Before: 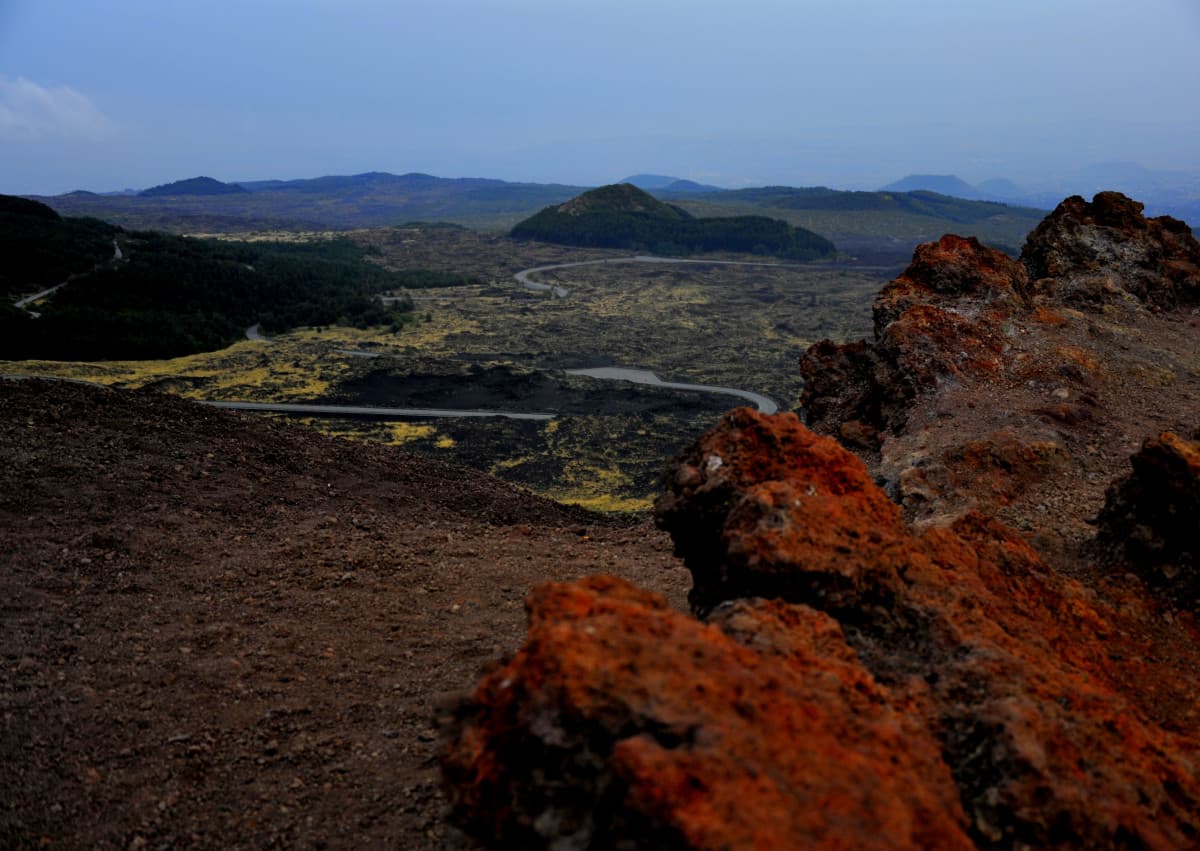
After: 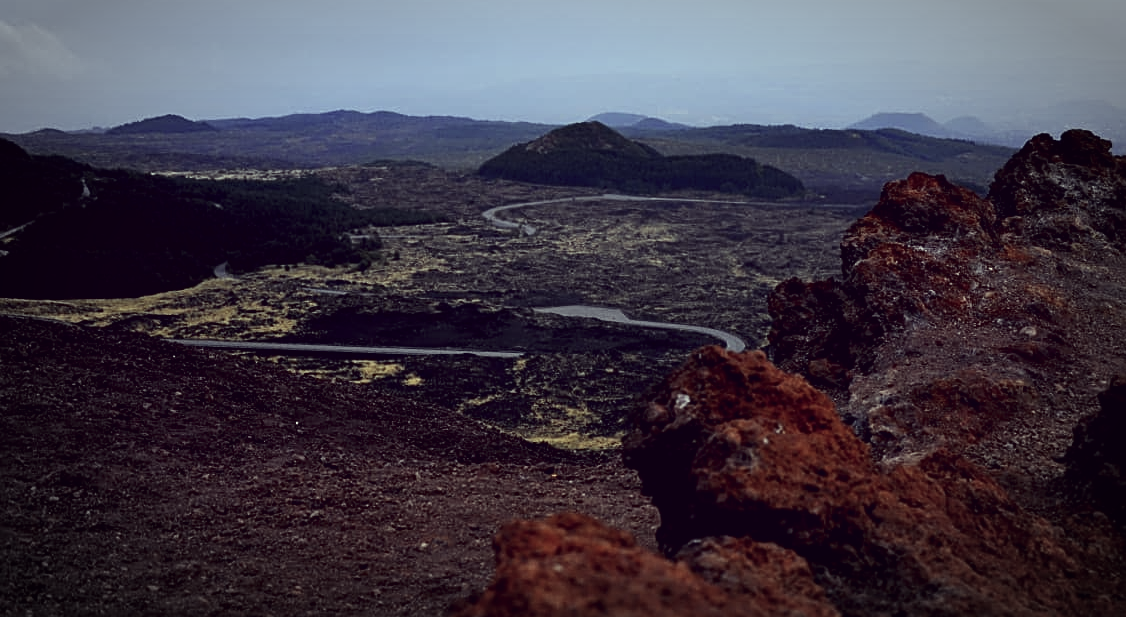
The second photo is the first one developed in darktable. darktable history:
contrast brightness saturation: contrast 0.12, brightness -0.12, saturation 0.2
crop: left 2.737%, top 7.287%, right 3.421%, bottom 20.179%
sharpen: on, module defaults
color calibration: illuminant as shot in camera, x 0.358, y 0.373, temperature 4628.91 K
vignetting: automatic ratio true
exposure: black level correction 0.001, exposure 0.5 EV, compensate exposure bias true, compensate highlight preservation false
color correction: highlights a* -20.17, highlights b* 20.27, shadows a* 20.03, shadows b* -20.46, saturation 0.43
